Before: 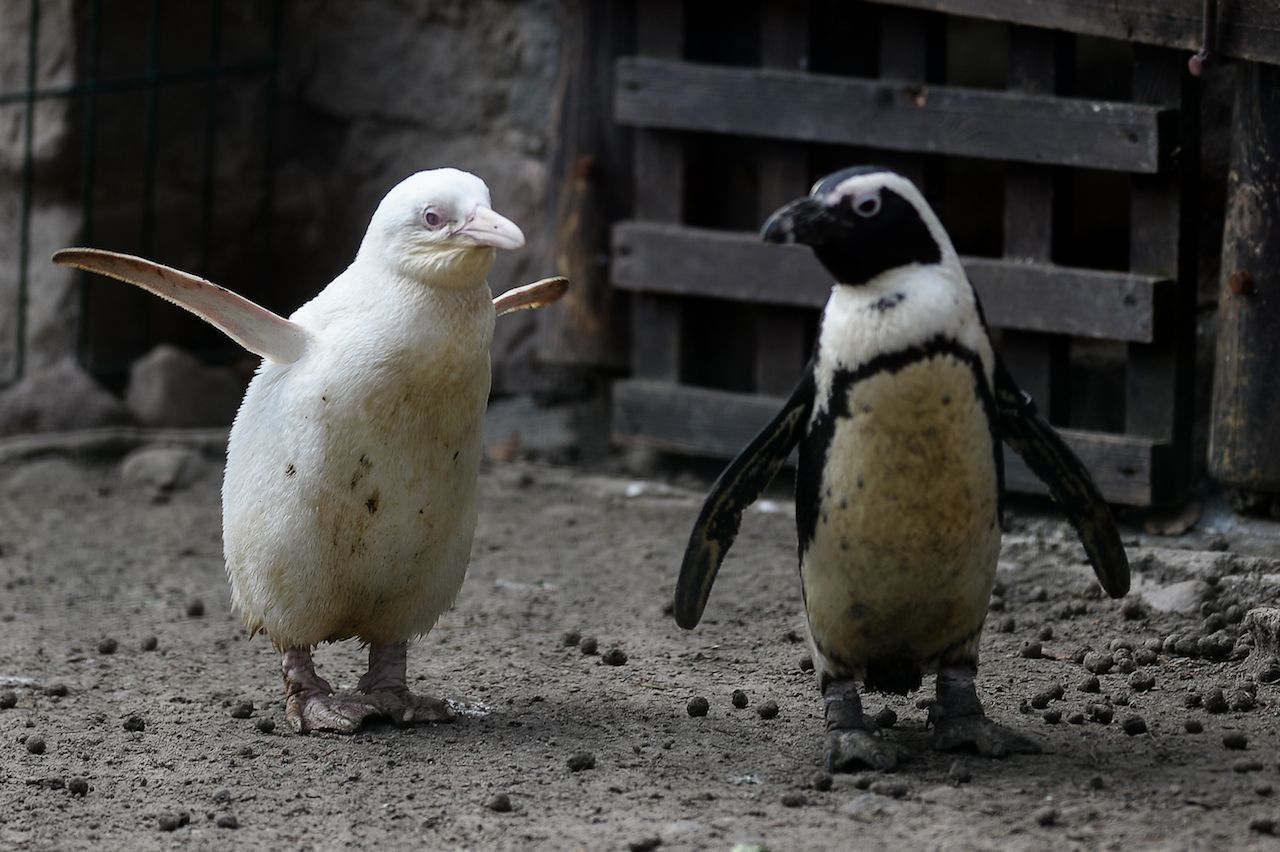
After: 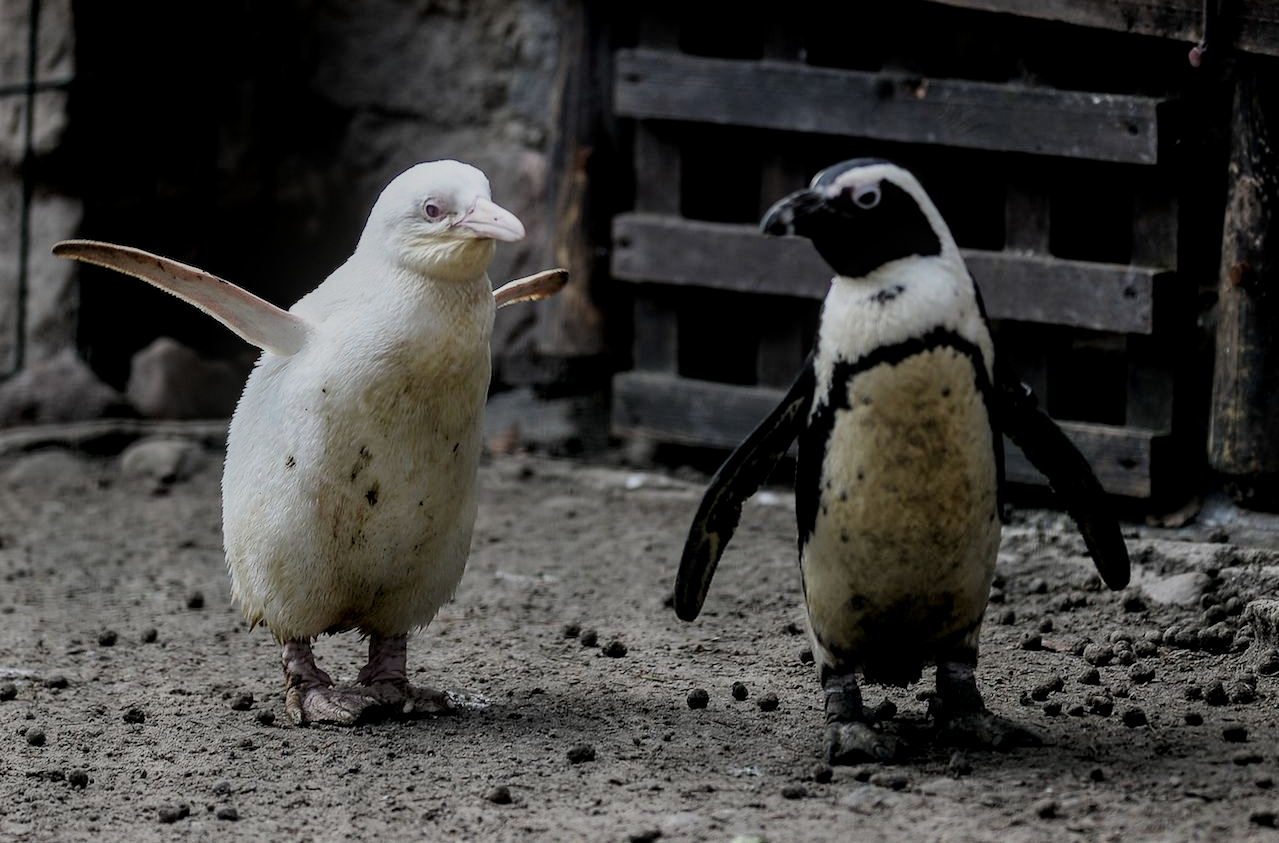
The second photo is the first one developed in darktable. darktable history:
local contrast: on, module defaults
crop: top 1.049%, right 0.001%
filmic rgb: black relative exposure -7.65 EV, white relative exposure 4.56 EV, hardness 3.61
